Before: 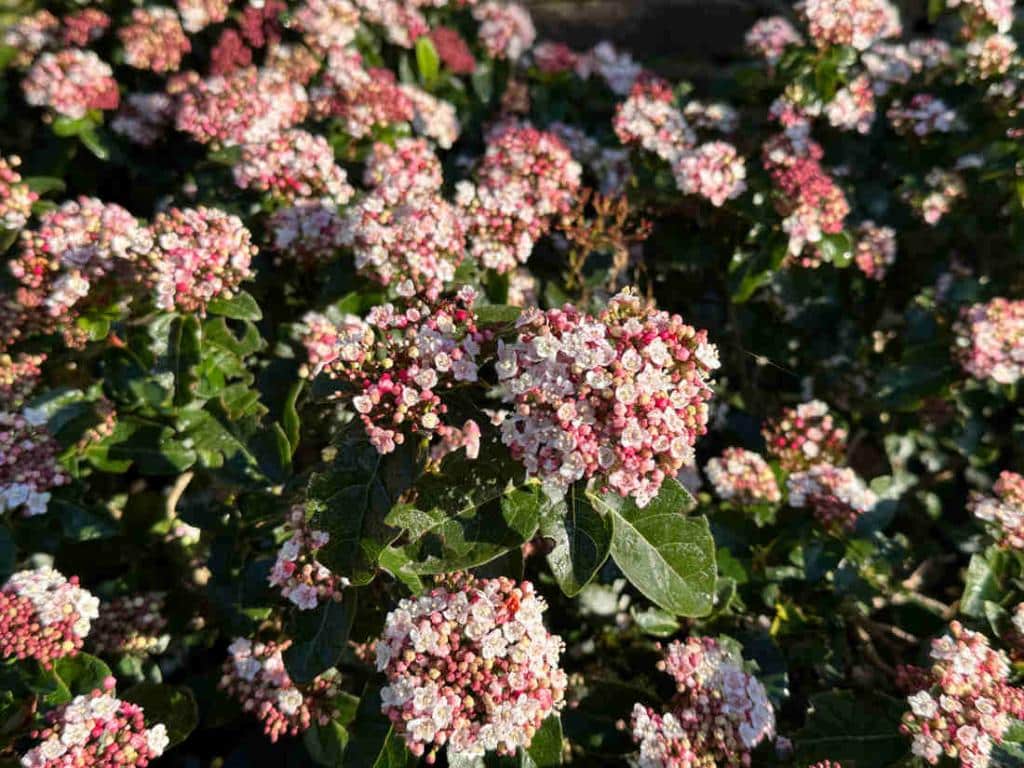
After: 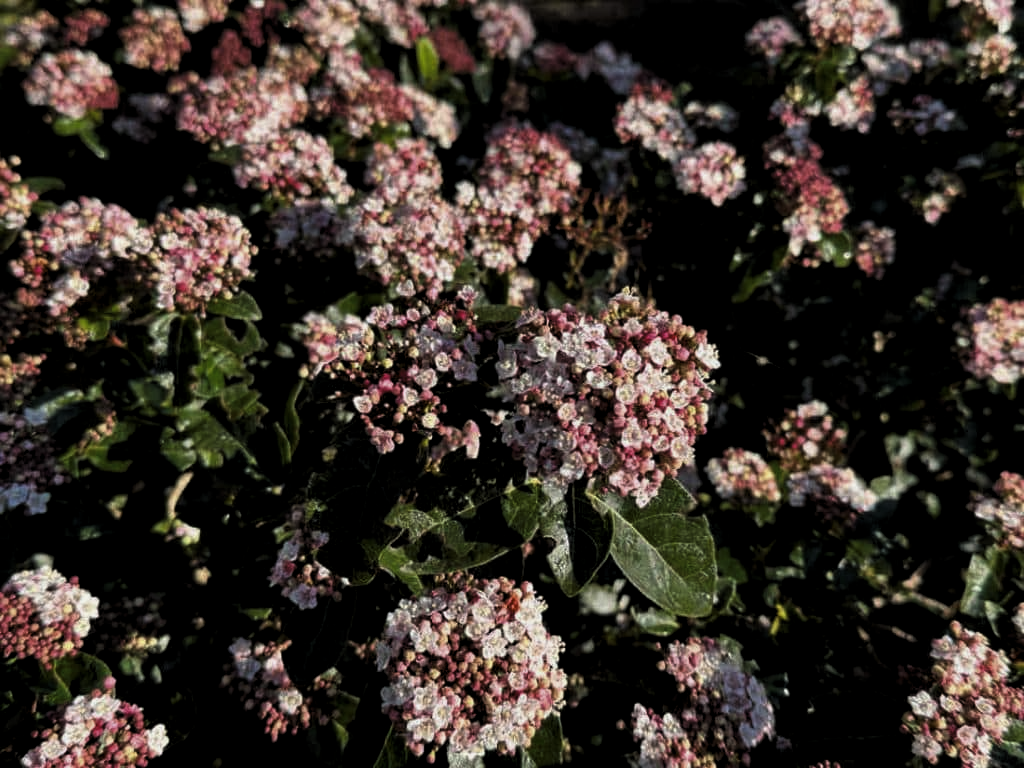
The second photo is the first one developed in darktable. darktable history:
exposure: exposure -0.293 EV, compensate highlight preservation false
levels: levels [0.101, 0.578, 0.953]
